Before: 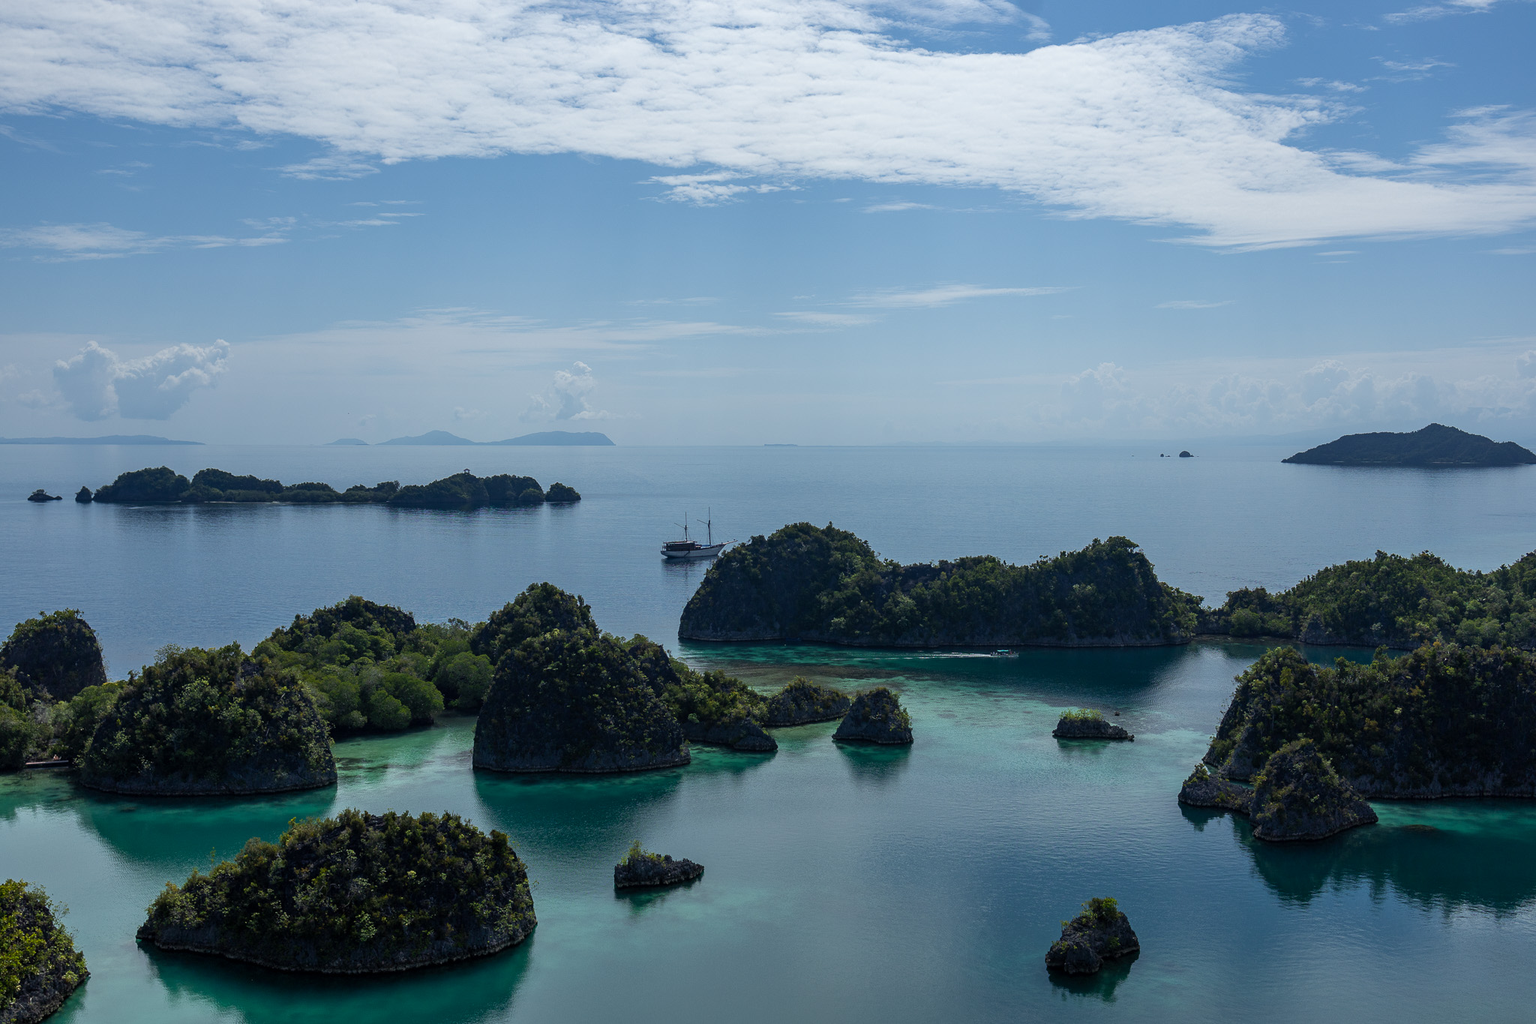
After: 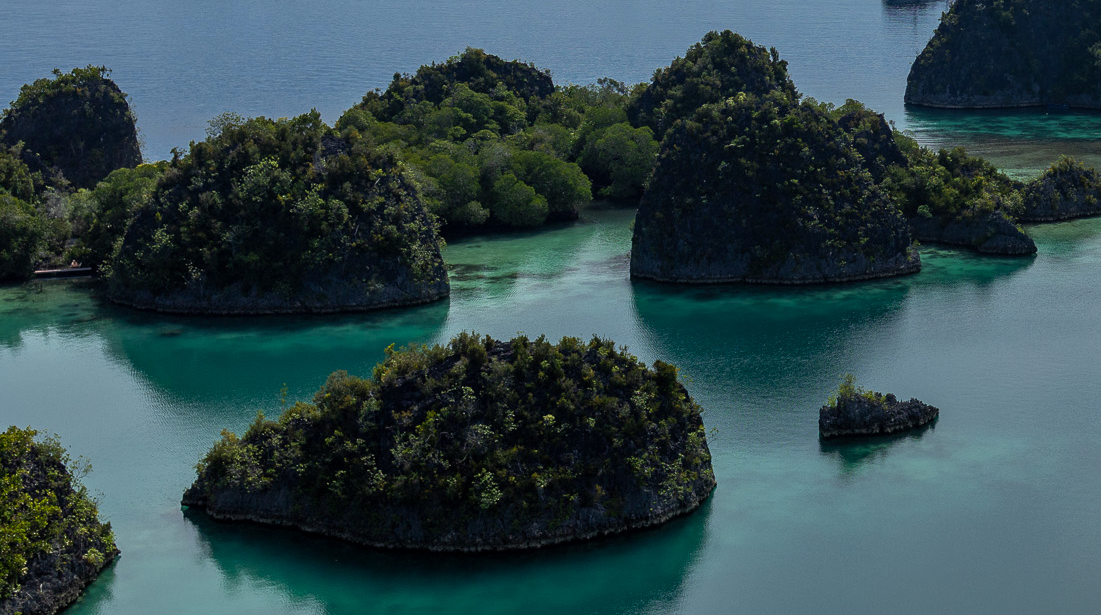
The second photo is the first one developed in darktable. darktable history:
crop and rotate: top 54.707%, right 46.237%, bottom 0.2%
tone equalizer: edges refinement/feathering 500, mask exposure compensation -1.57 EV, preserve details no
